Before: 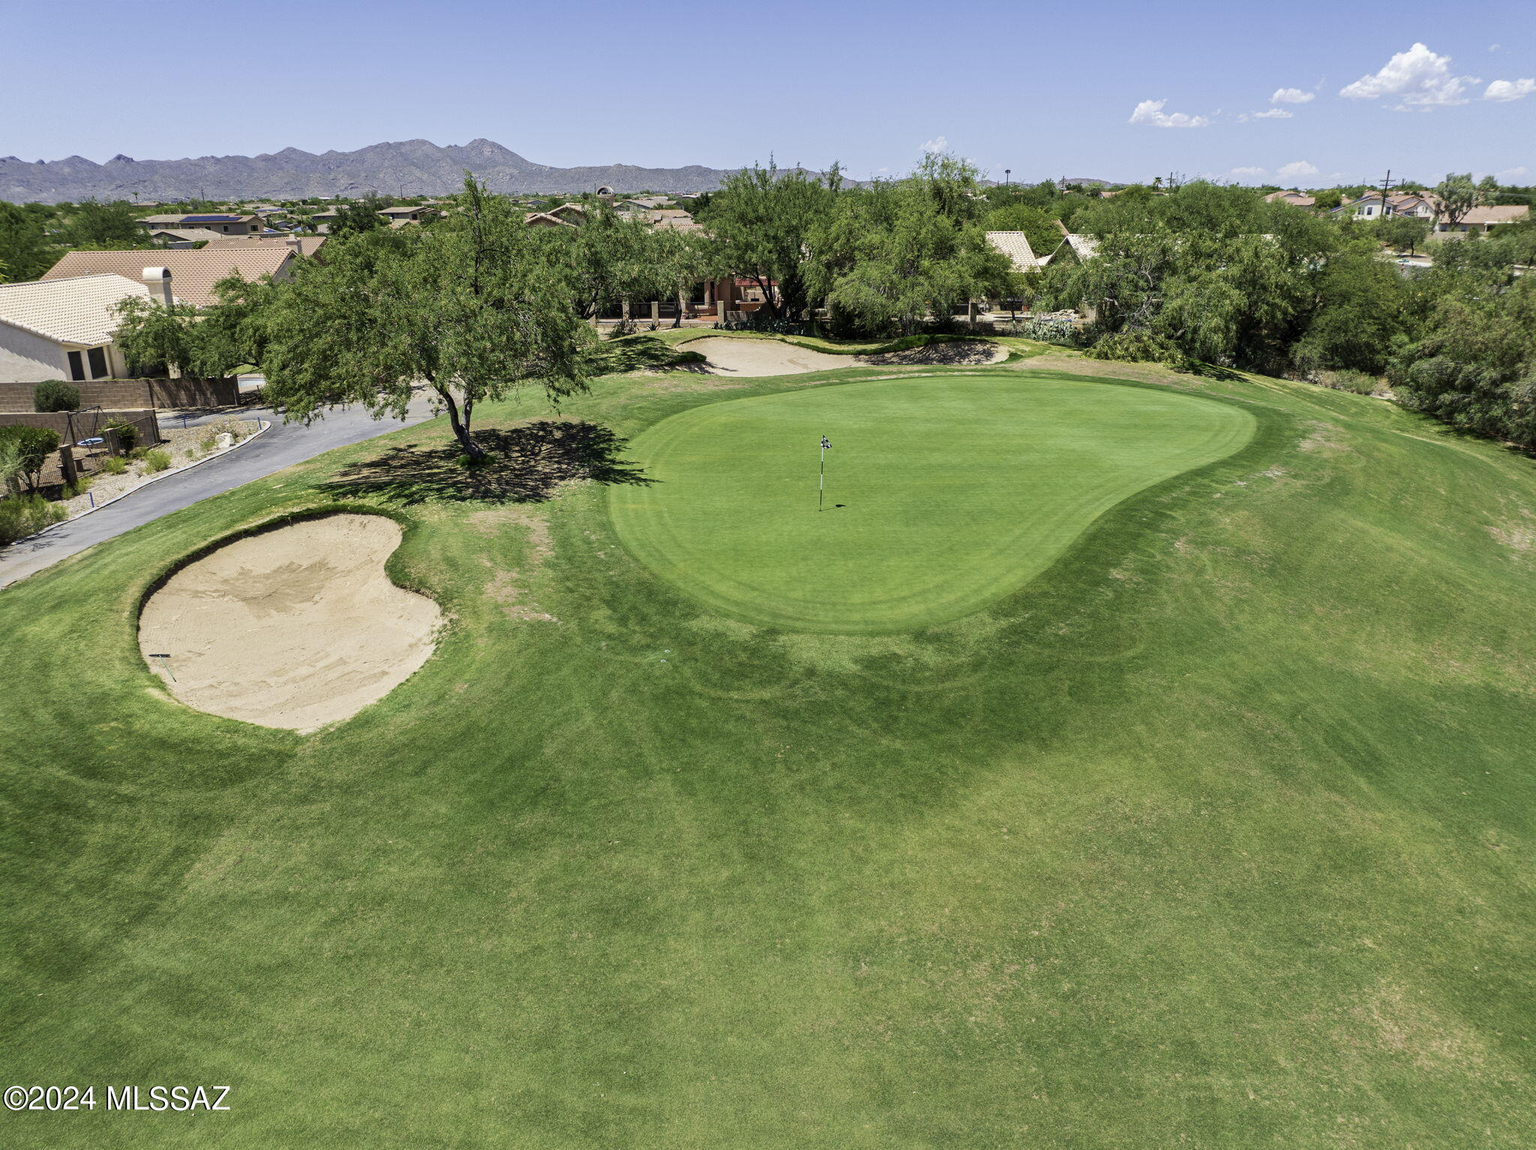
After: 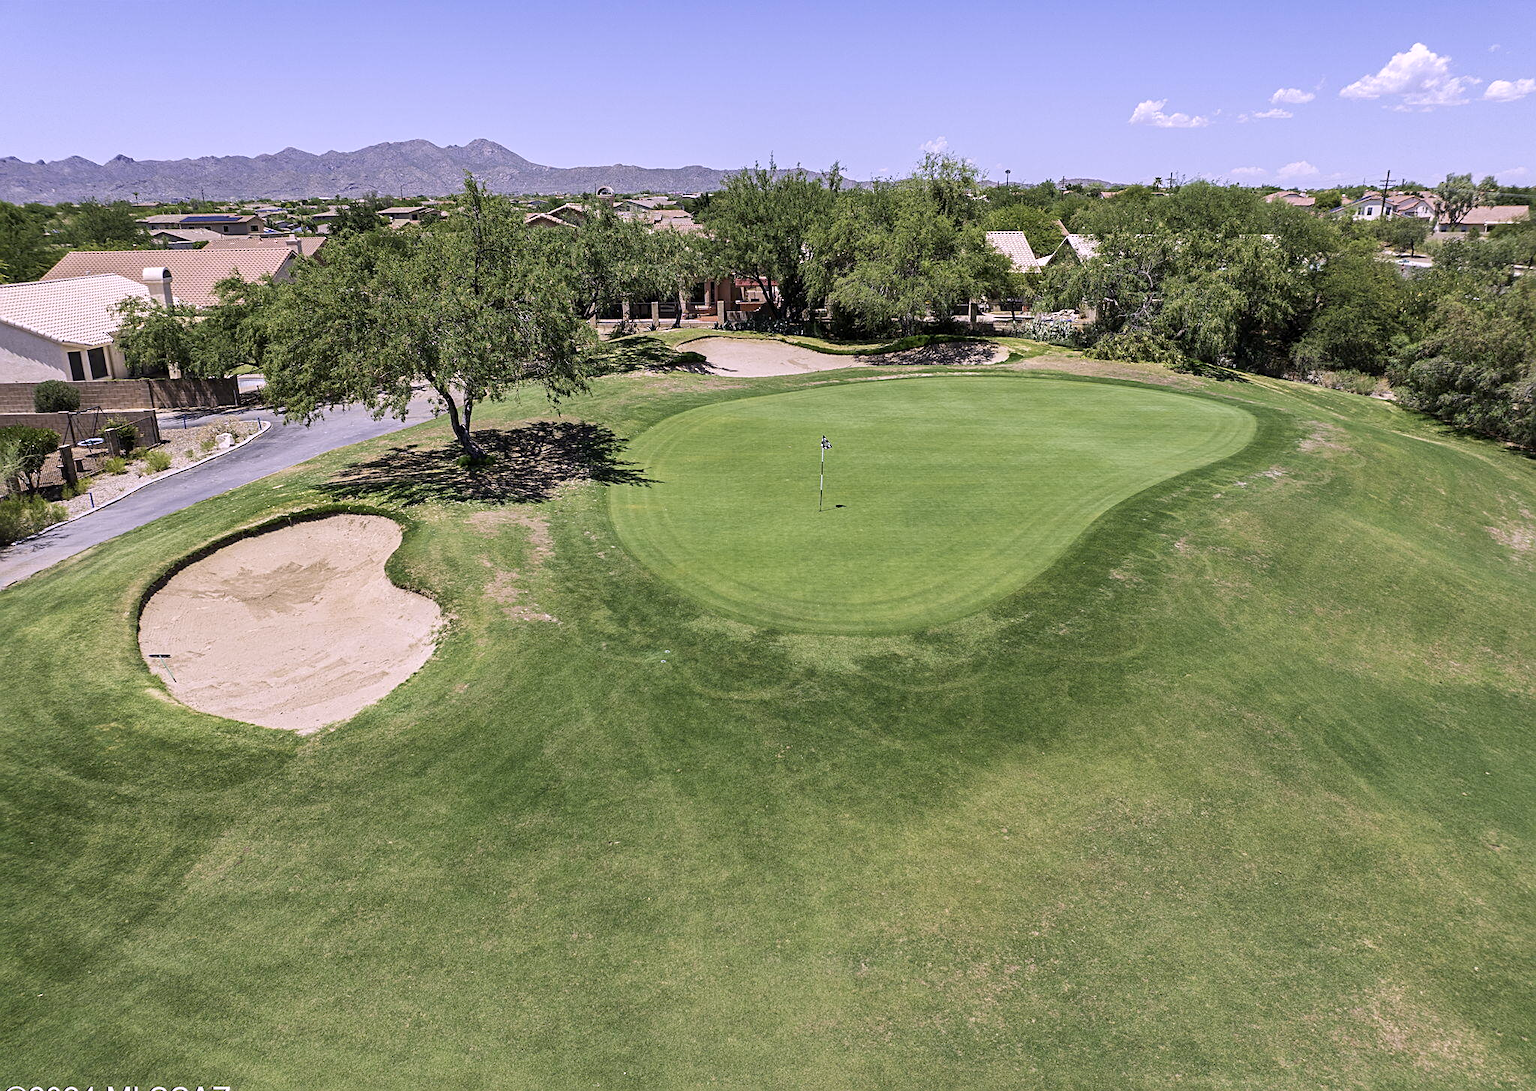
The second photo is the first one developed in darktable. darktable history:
sharpen: on, module defaults
crop and rotate: top 0%, bottom 5.097%
white balance: red 1.066, blue 1.119
